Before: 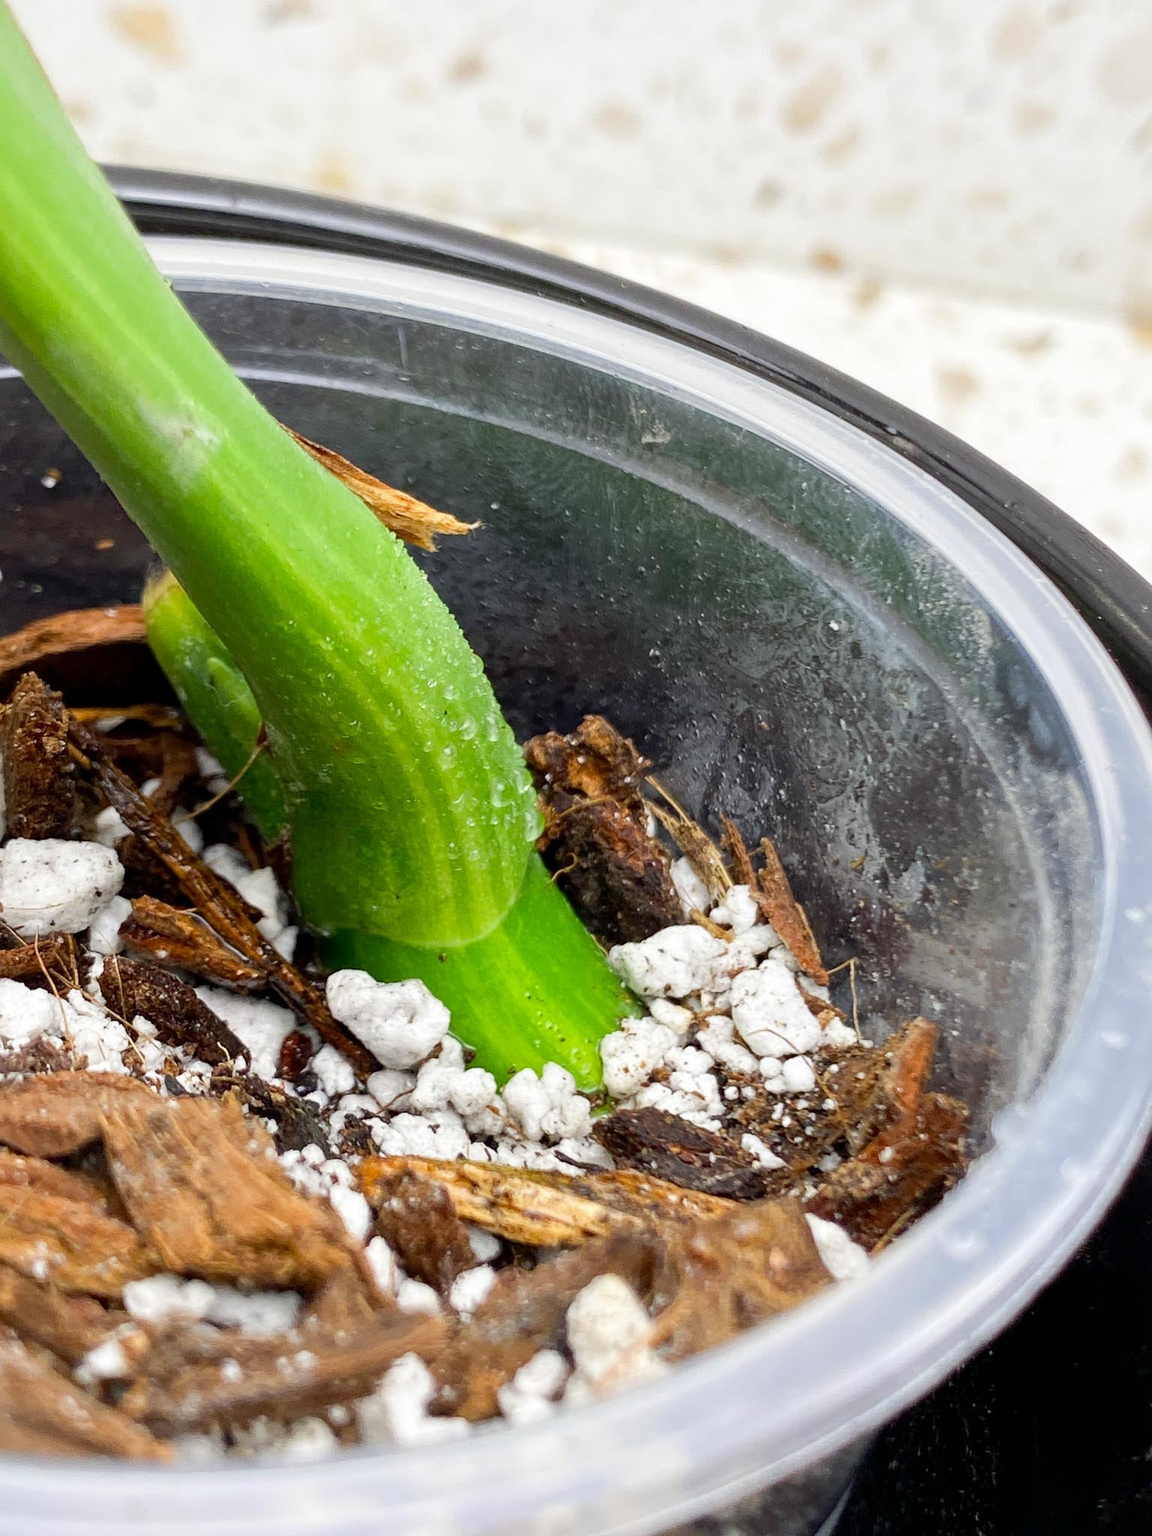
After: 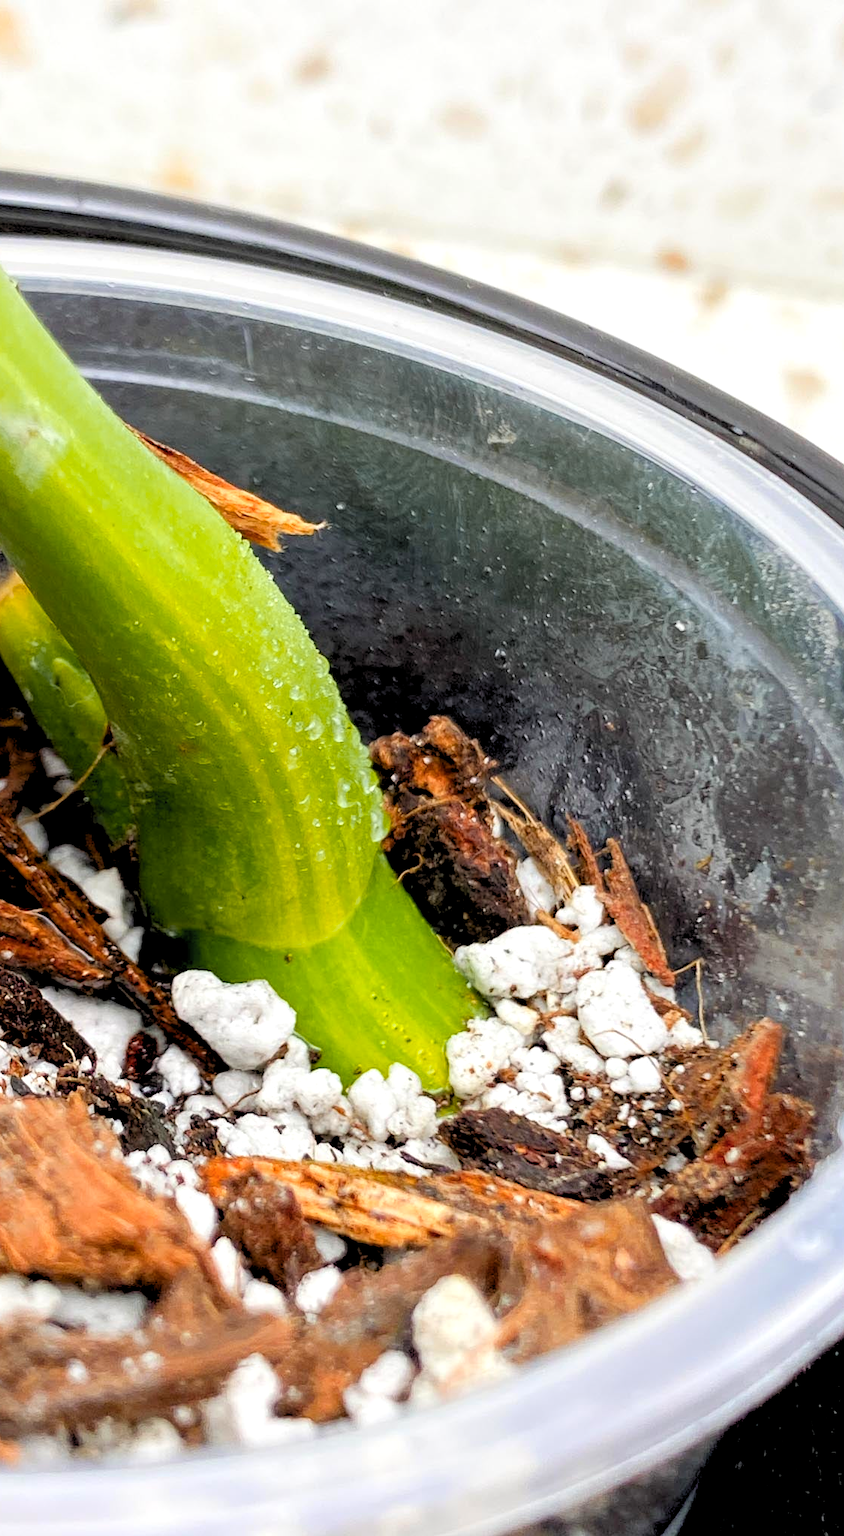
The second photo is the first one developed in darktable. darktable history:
rgb levels: levels [[0.013, 0.434, 0.89], [0, 0.5, 1], [0, 0.5, 1]]
crop: left 13.443%, right 13.31%
color balance rgb: perceptual saturation grading › global saturation 10%, global vibrance 10%
color zones: curves: ch1 [(0.309, 0.524) (0.41, 0.329) (0.508, 0.509)]; ch2 [(0.25, 0.457) (0.75, 0.5)]
